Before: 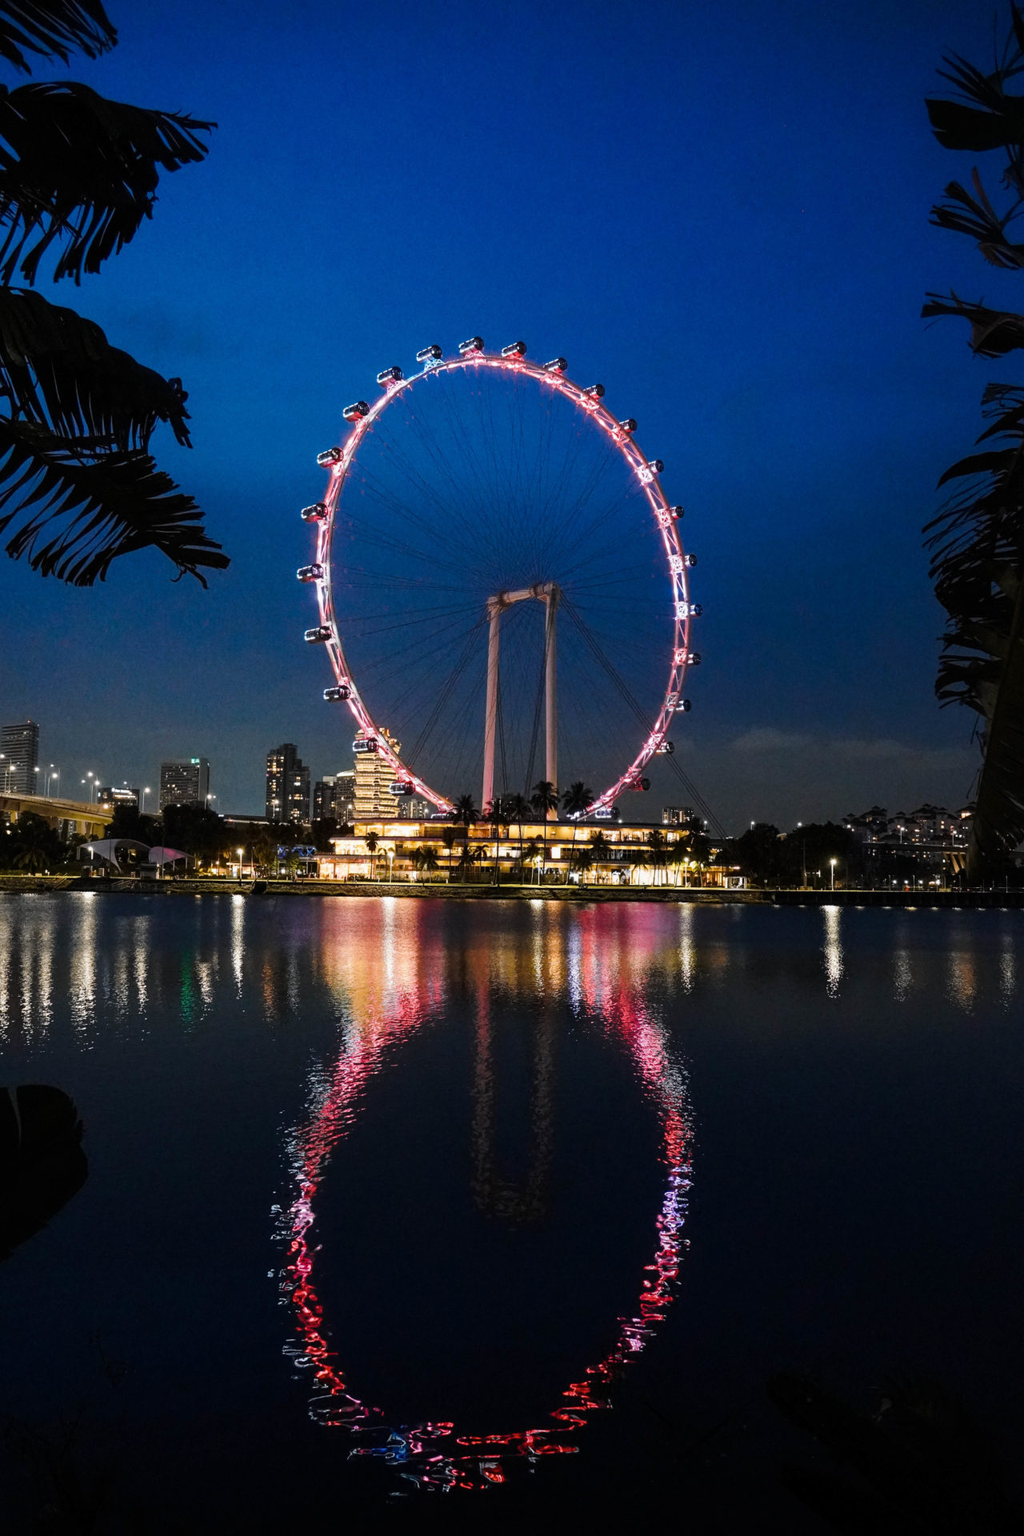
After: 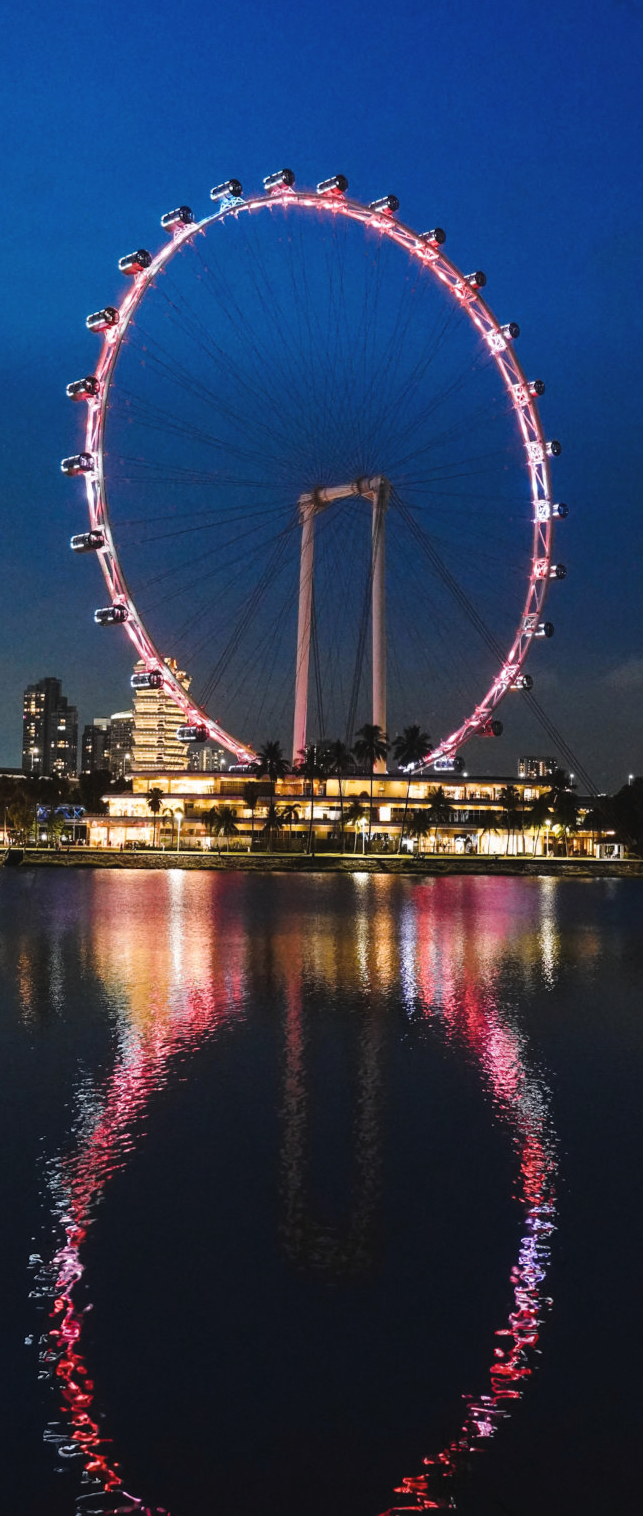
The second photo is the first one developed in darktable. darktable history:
crop and rotate: angle 0.021°, left 24.276%, top 13.139%, right 25.443%, bottom 7.823%
exposure: black level correction -0.004, exposure 0.05 EV, compensate highlight preservation false
